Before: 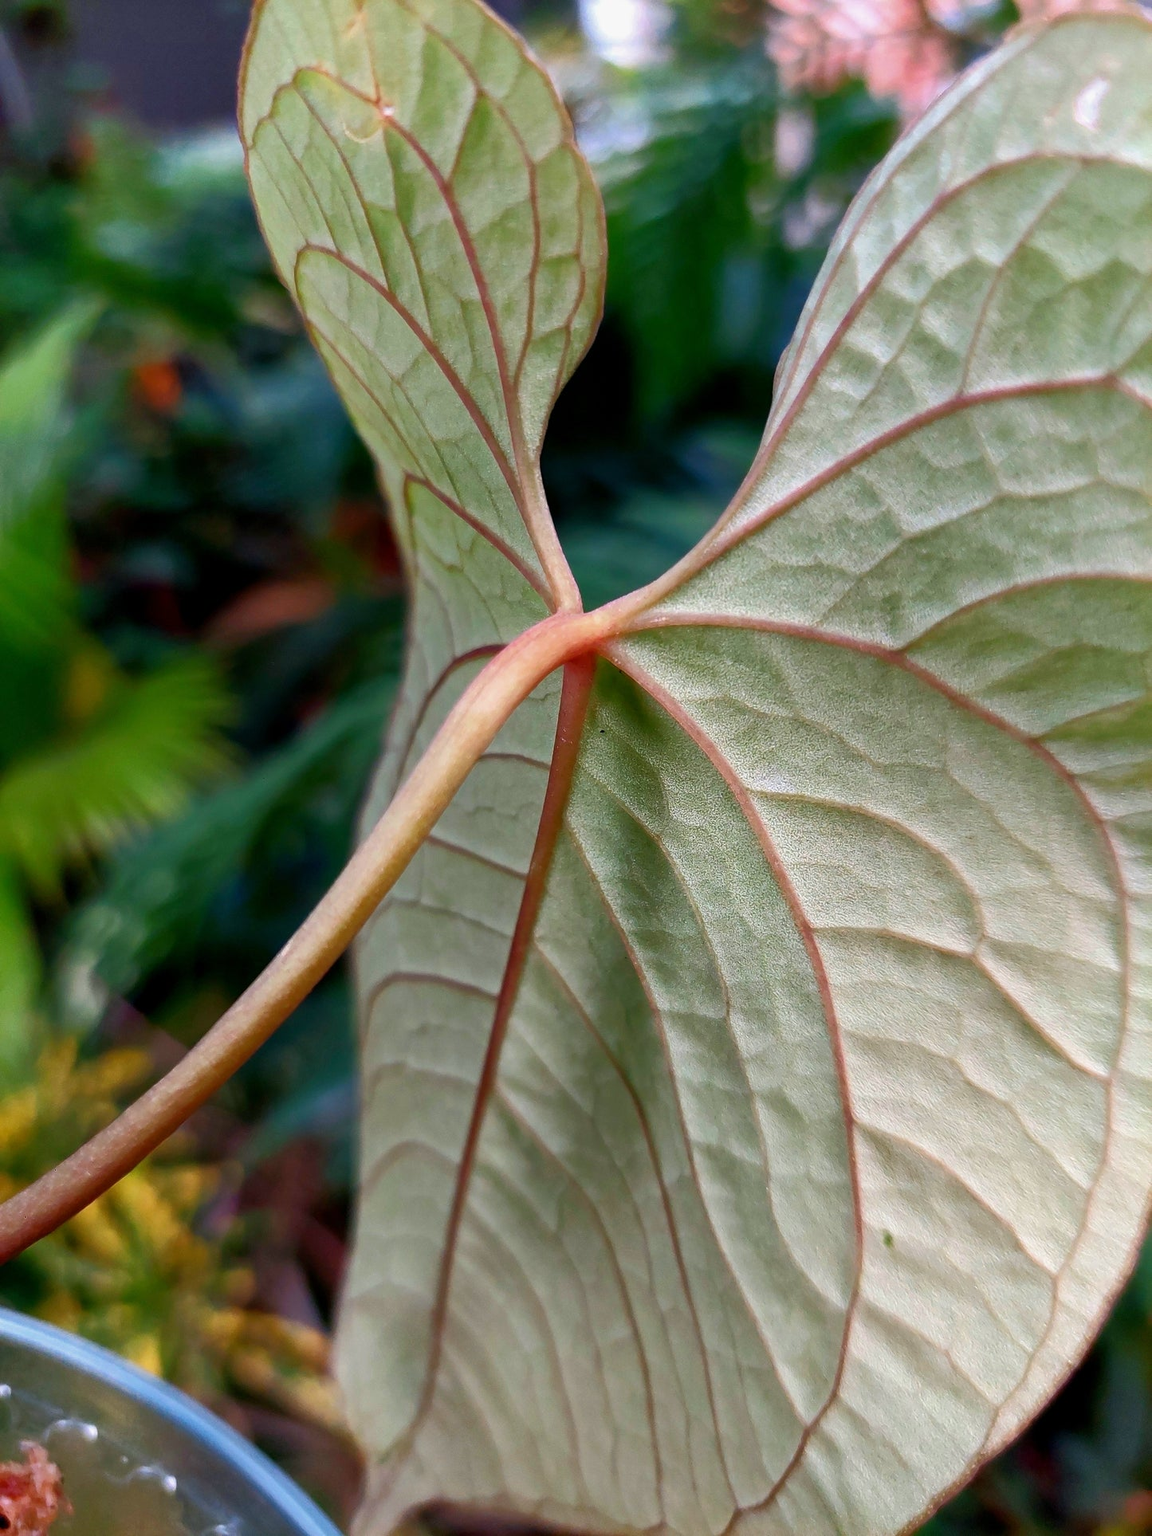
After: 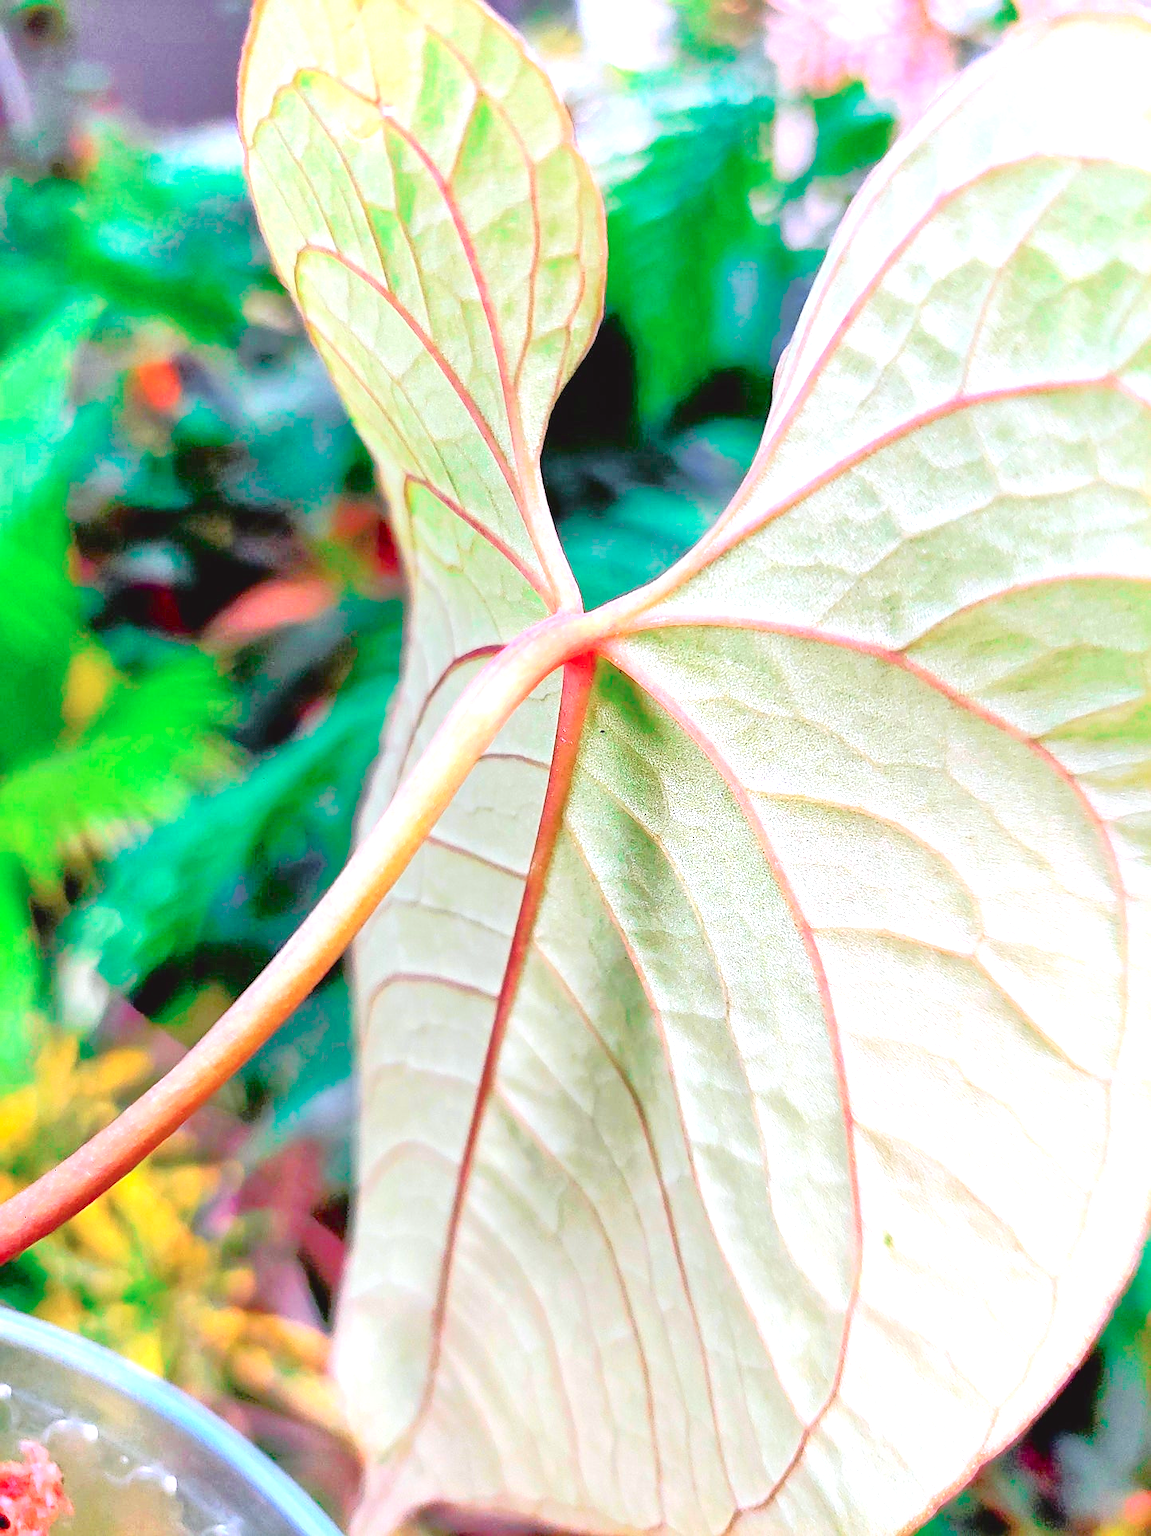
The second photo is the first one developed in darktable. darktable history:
exposure: exposure 2.25 EV, compensate highlight preservation false
color calibration: illuminant as shot in camera, x 0.358, y 0.373, temperature 4628.91 K
contrast brightness saturation: contrast -0.11
tone equalizer: -7 EV 0.15 EV, -6 EV 0.6 EV, -5 EV 1.15 EV, -4 EV 1.33 EV, -3 EV 1.15 EV, -2 EV 0.6 EV, -1 EV 0.15 EV, mask exposure compensation -0.5 EV
tone curve: curves: ch0 [(0, 0.032) (0.094, 0.08) (0.265, 0.208) (0.41, 0.417) (0.498, 0.496) (0.638, 0.673) (0.819, 0.841) (0.96, 0.899)]; ch1 [(0, 0) (0.161, 0.092) (0.37, 0.302) (0.417, 0.434) (0.495, 0.504) (0.576, 0.589) (0.725, 0.765) (1, 1)]; ch2 [(0, 0) (0.352, 0.403) (0.45, 0.469) (0.521, 0.515) (0.59, 0.579) (1, 1)], color space Lab, independent channels, preserve colors none
sharpen: on, module defaults
